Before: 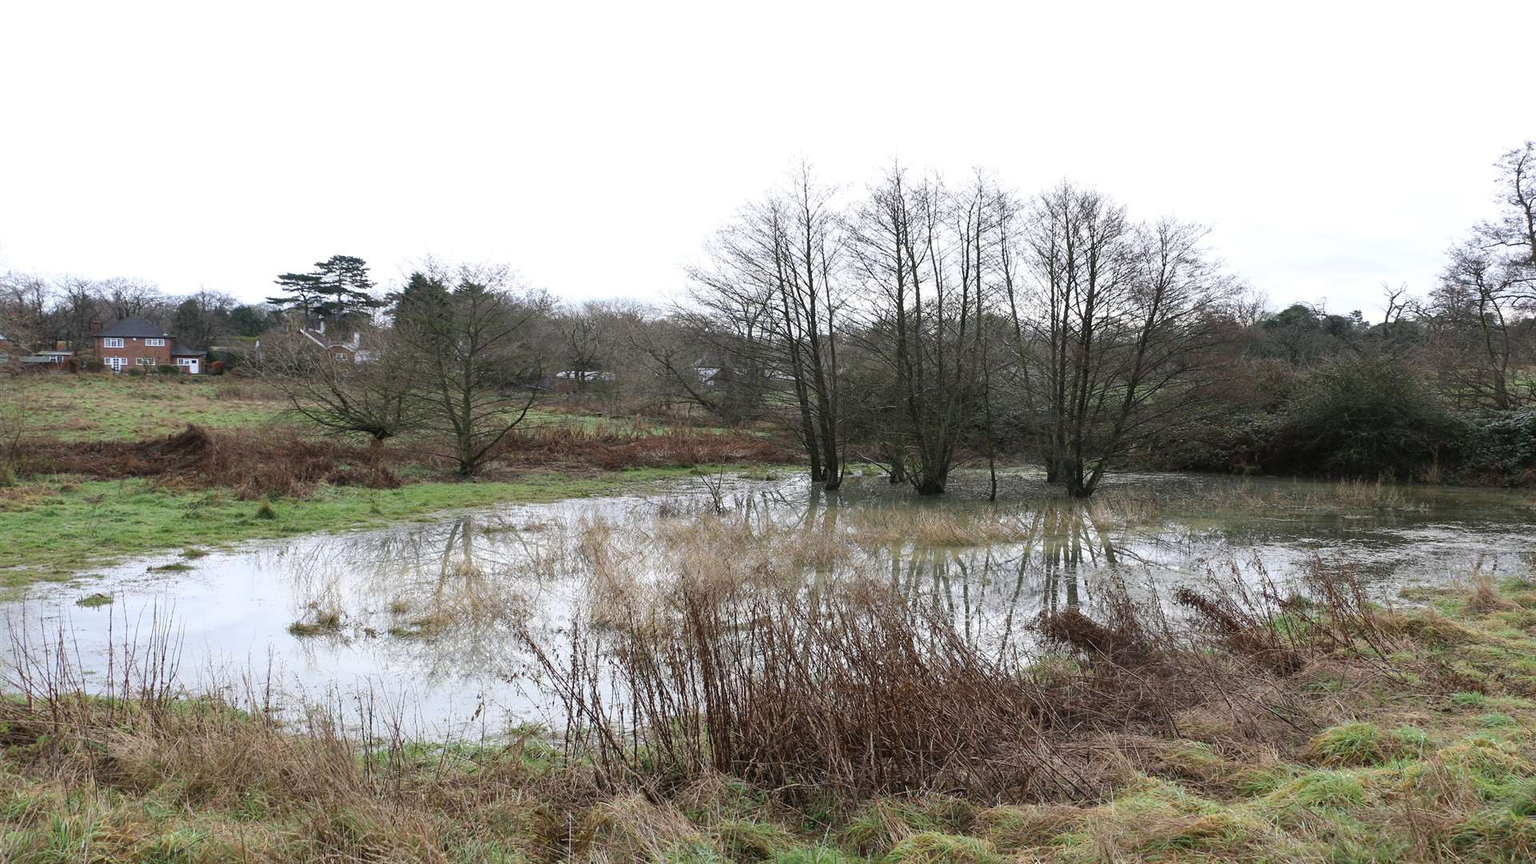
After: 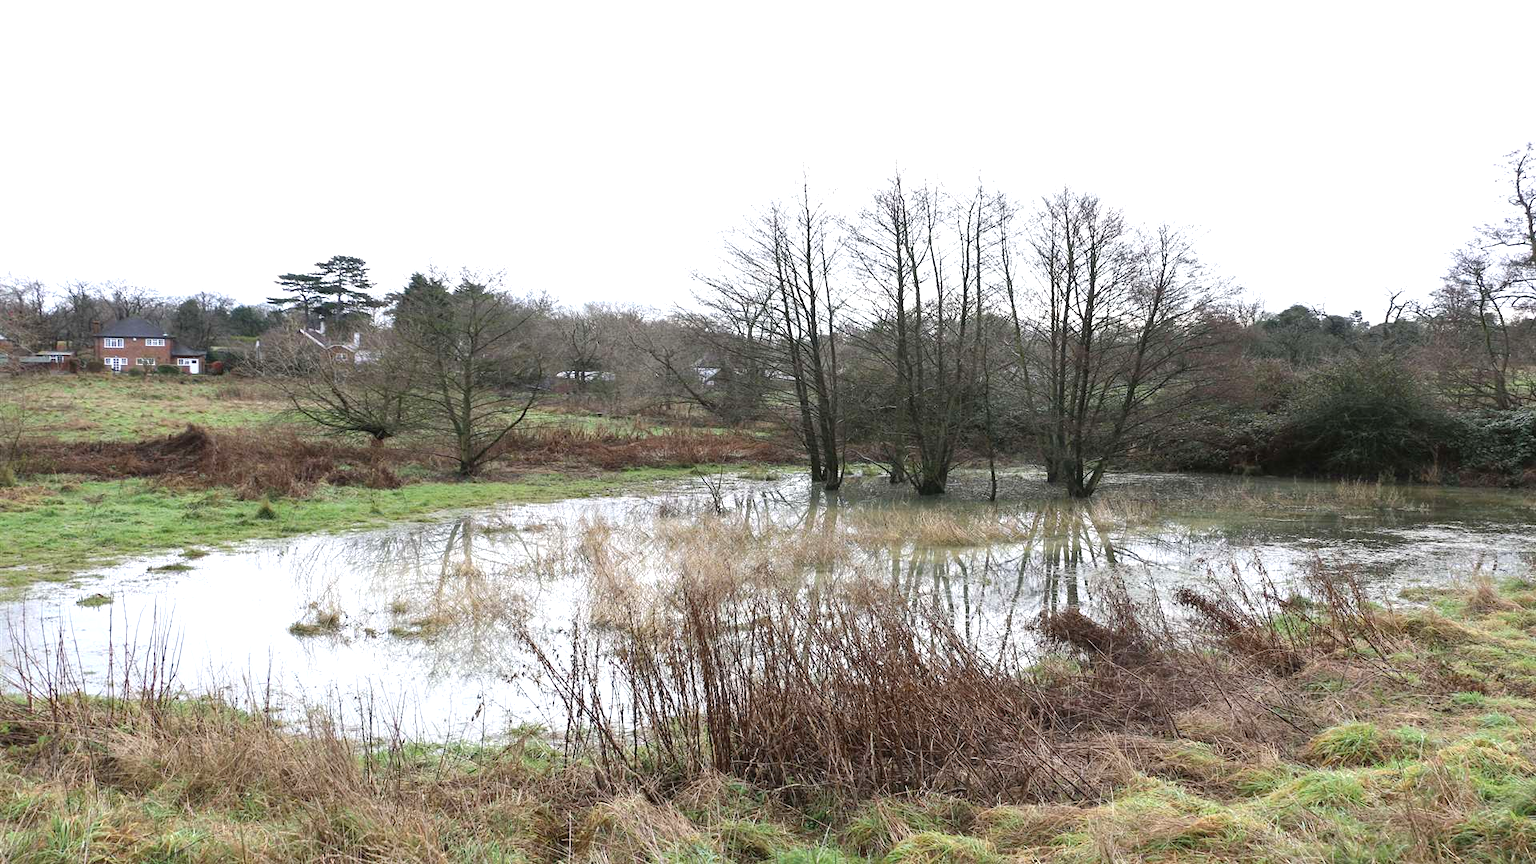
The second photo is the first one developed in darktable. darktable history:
exposure: exposure 0.553 EV, compensate exposure bias true, compensate highlight preservation false
